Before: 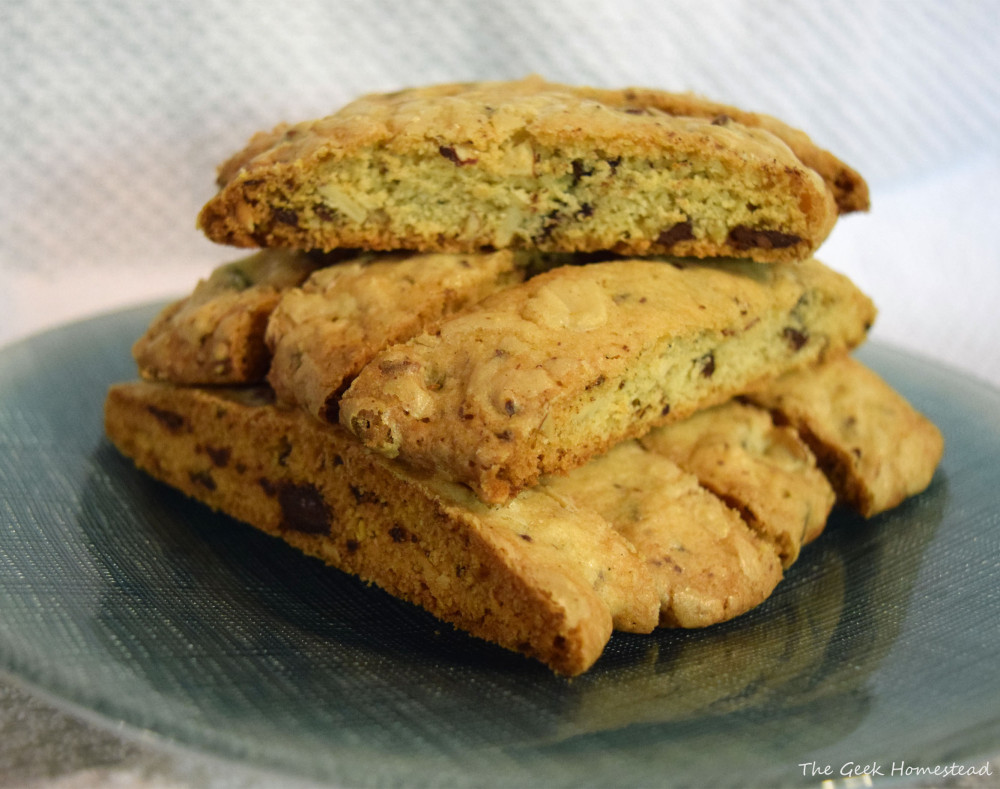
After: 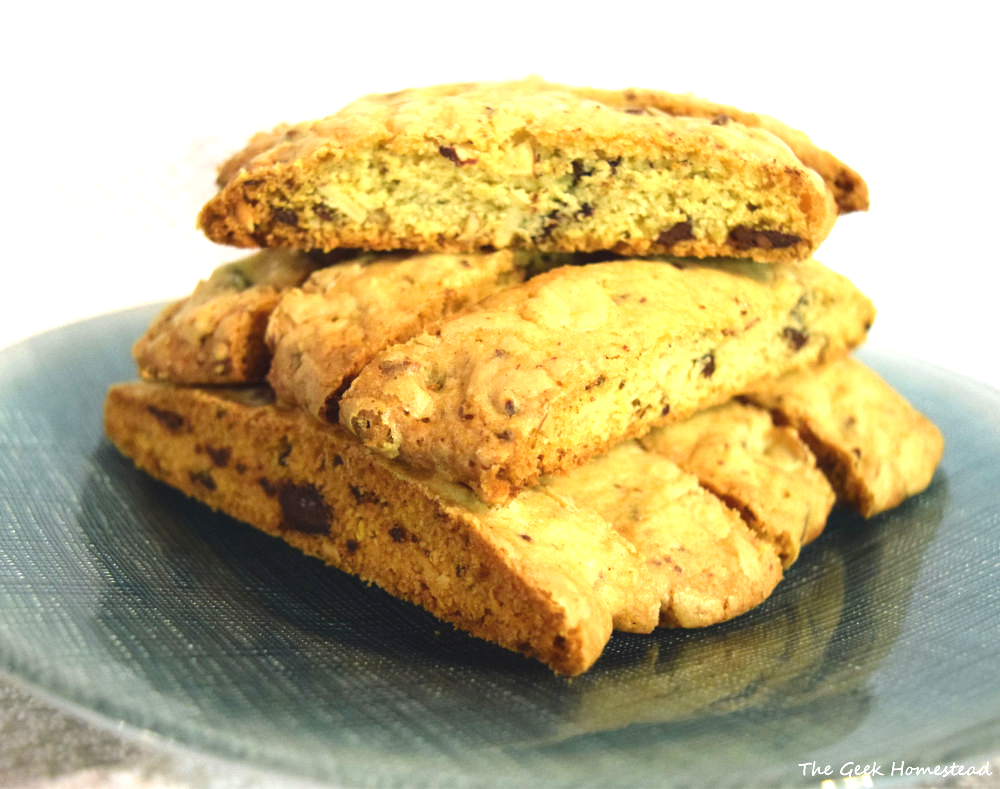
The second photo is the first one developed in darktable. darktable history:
exposure: black level correction -0.002, exposure 1.115 EV, compensate highlight preservation false
shadows and highlights: radius 334.93, shadows 63.48, highlights 6.06, compress 87.7%, highlights color adjustment 39.73%, soften with gaussian
